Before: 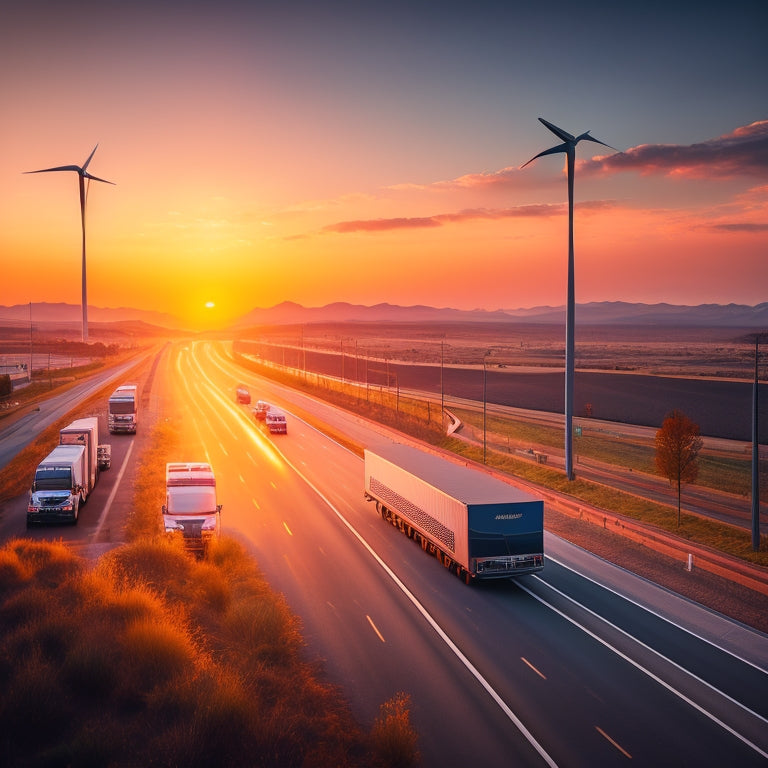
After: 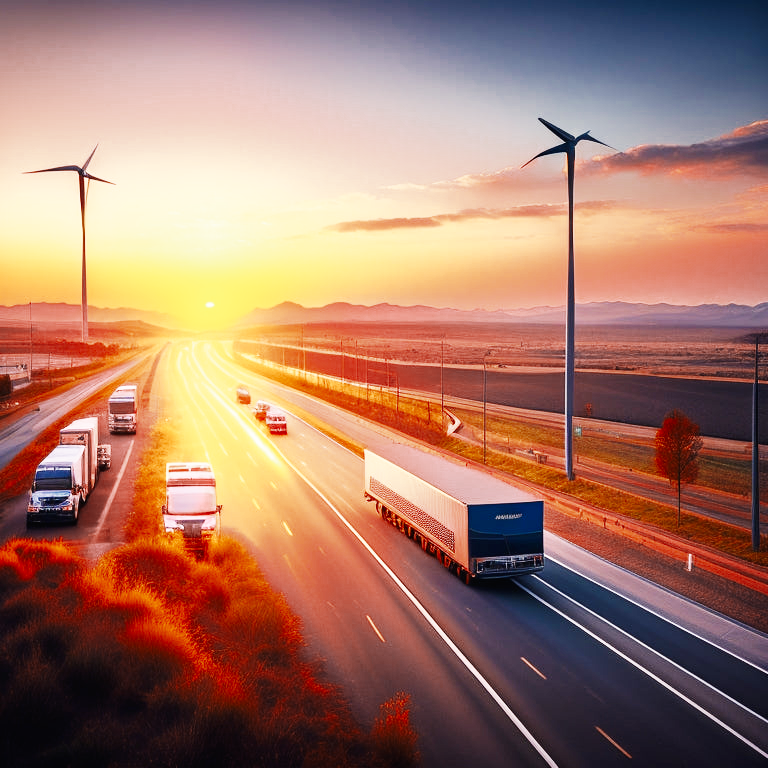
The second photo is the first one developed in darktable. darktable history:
base curve: curves: ch0 [(0, 0) (0.007, 0.004) (0.027, 0.03) (0.046, 0.07) (0.207, 0.54) (0.442, 0.872) (0.673, 0.972) (1, 1)], preserve colors none
color zones: curves: ch0 [(0, 0.5) (0.125, 0.4) (0.25, 0.5) (0.375, 0.4) (0.5, 0.4) (0.625, 0.35) (0.75, 0.35) (0.875, 0.5)]; ch1 [(0, 0.35) (0.125, 0.45) (0.25, 0.35) (0.375, 0.35) (0.5, 0.35) (0.625, 0.35) (0.75, 0.45) (0.875, 0.35)]; ch2 [(0, 0.6) (0.125, 0.5) (0.25, 0.5) (0.375, 0.6) (0.5, 0.6) (0.625, 0.5) (0.75, 0.5) (0.875, 0.5)]
